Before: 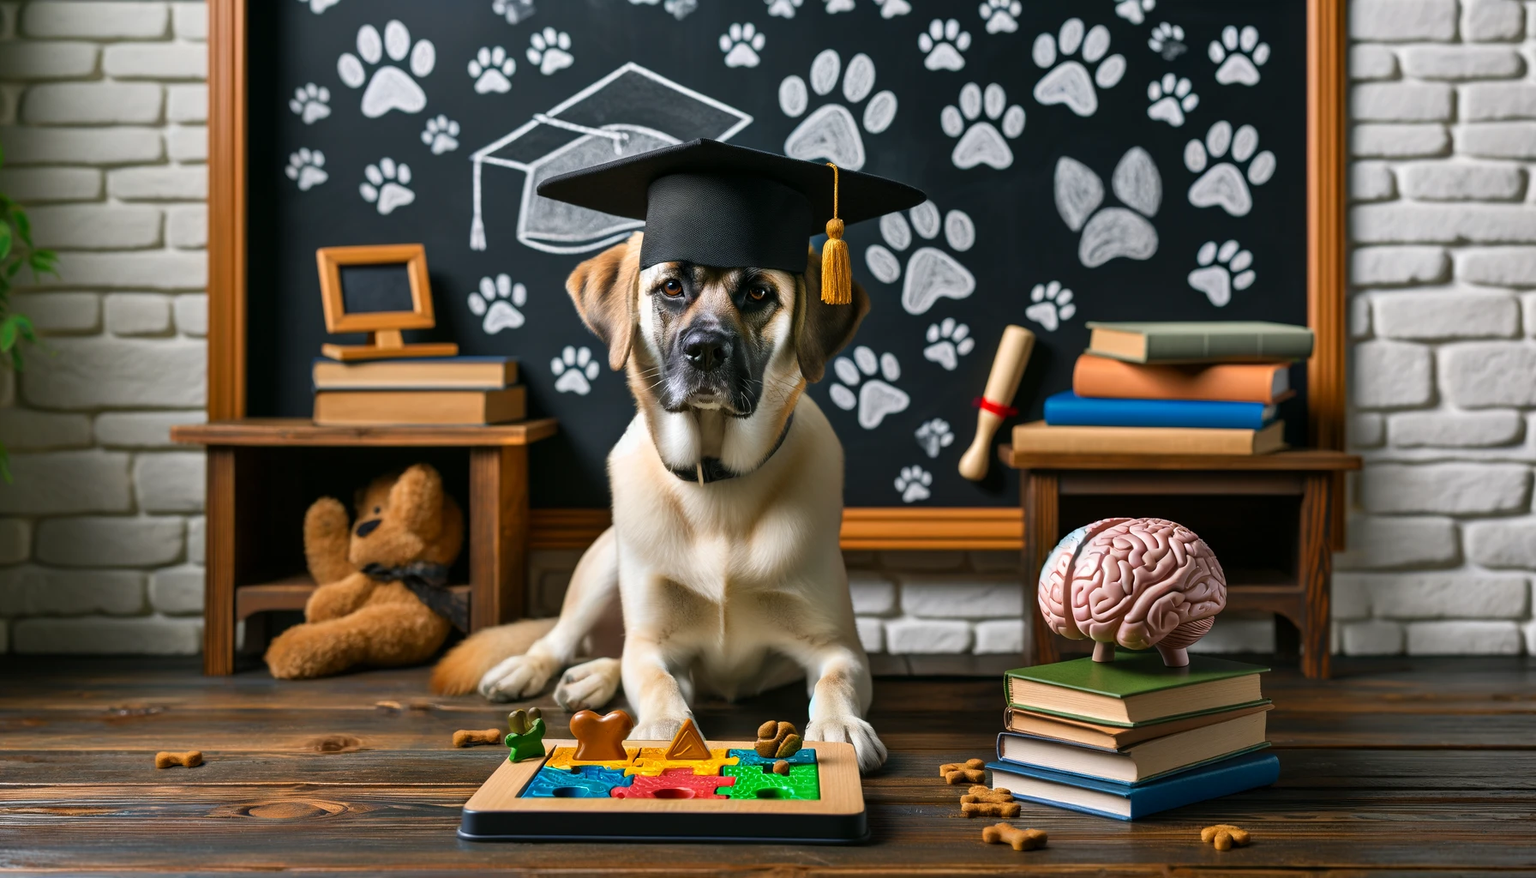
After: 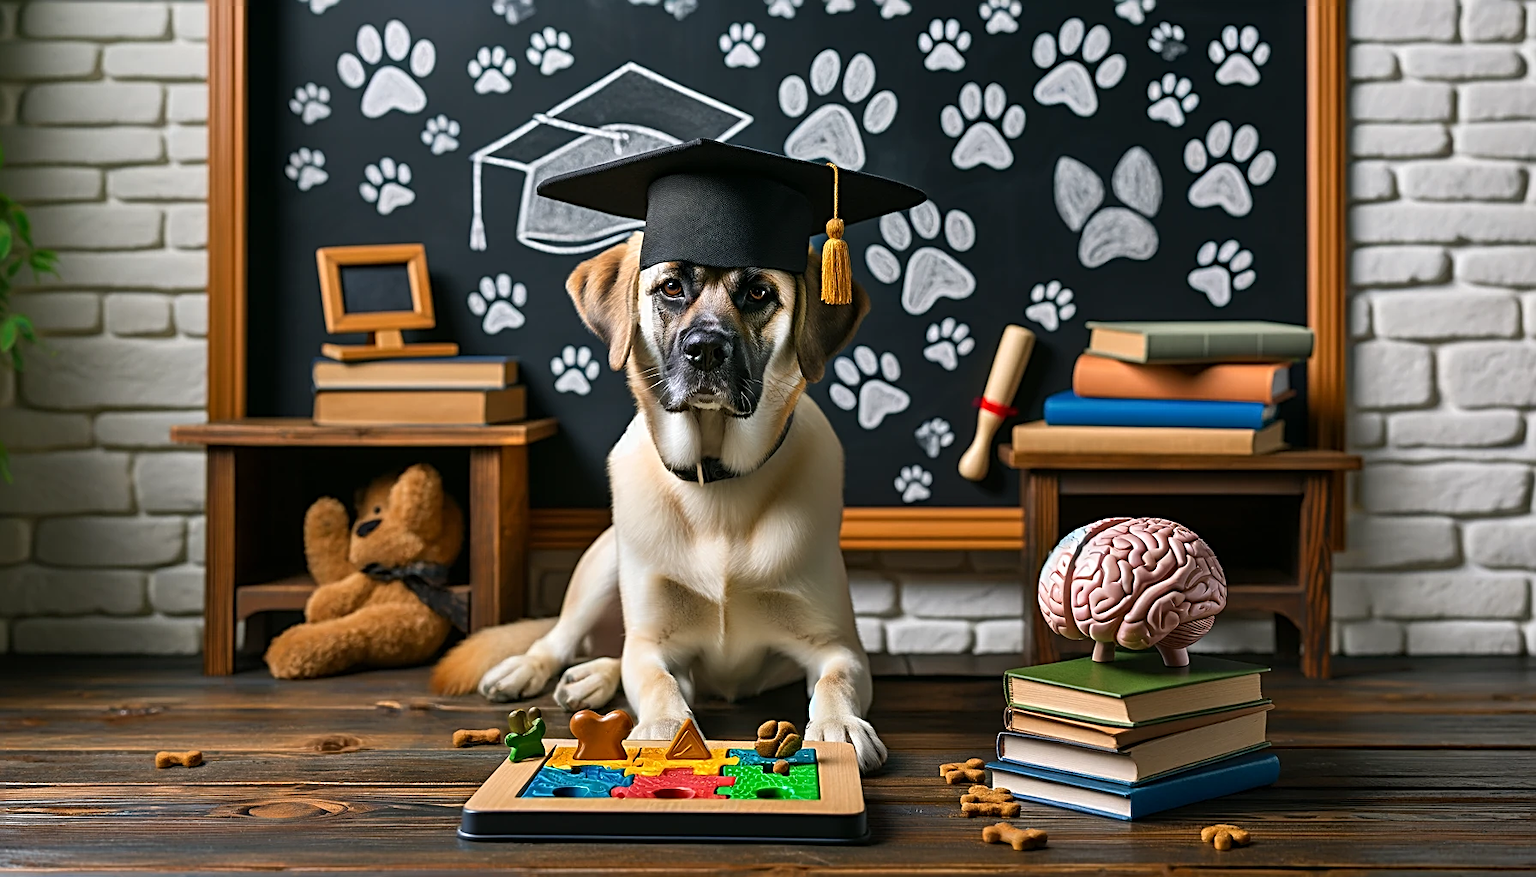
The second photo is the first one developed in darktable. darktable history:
white balance: red 1, blue 1
sharpen: radius 2.584, amount 0.688
